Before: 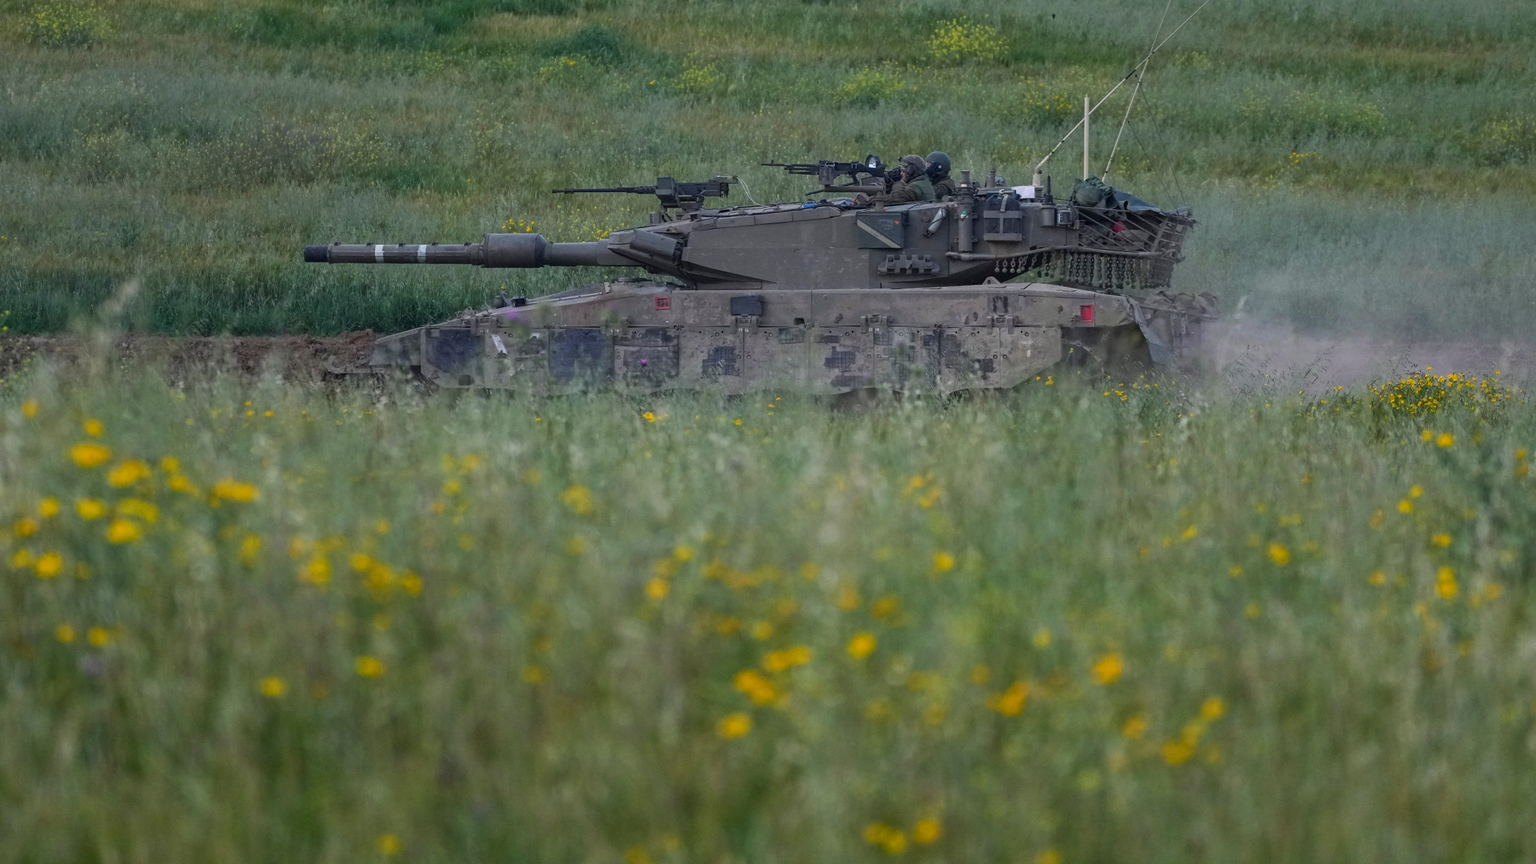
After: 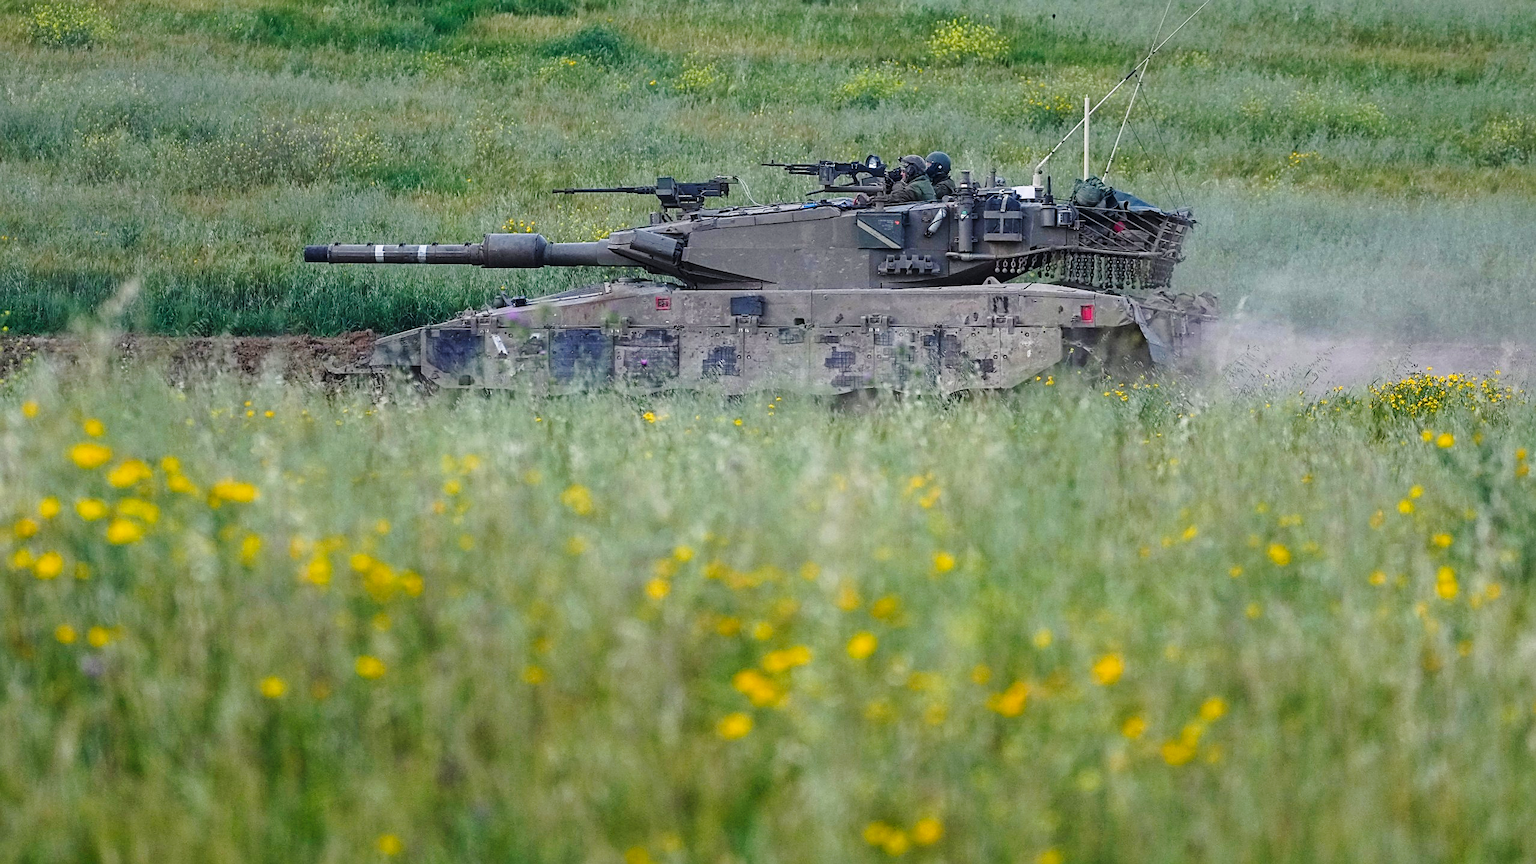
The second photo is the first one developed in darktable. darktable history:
base curve: curves: ch0 [(0, 0) (0.028, 0.03) (0.121, 0.232) (0.46, 0.748) (0.859, 0.968) (1, 1)], preserve colors none
sharpen: amount 0.588
